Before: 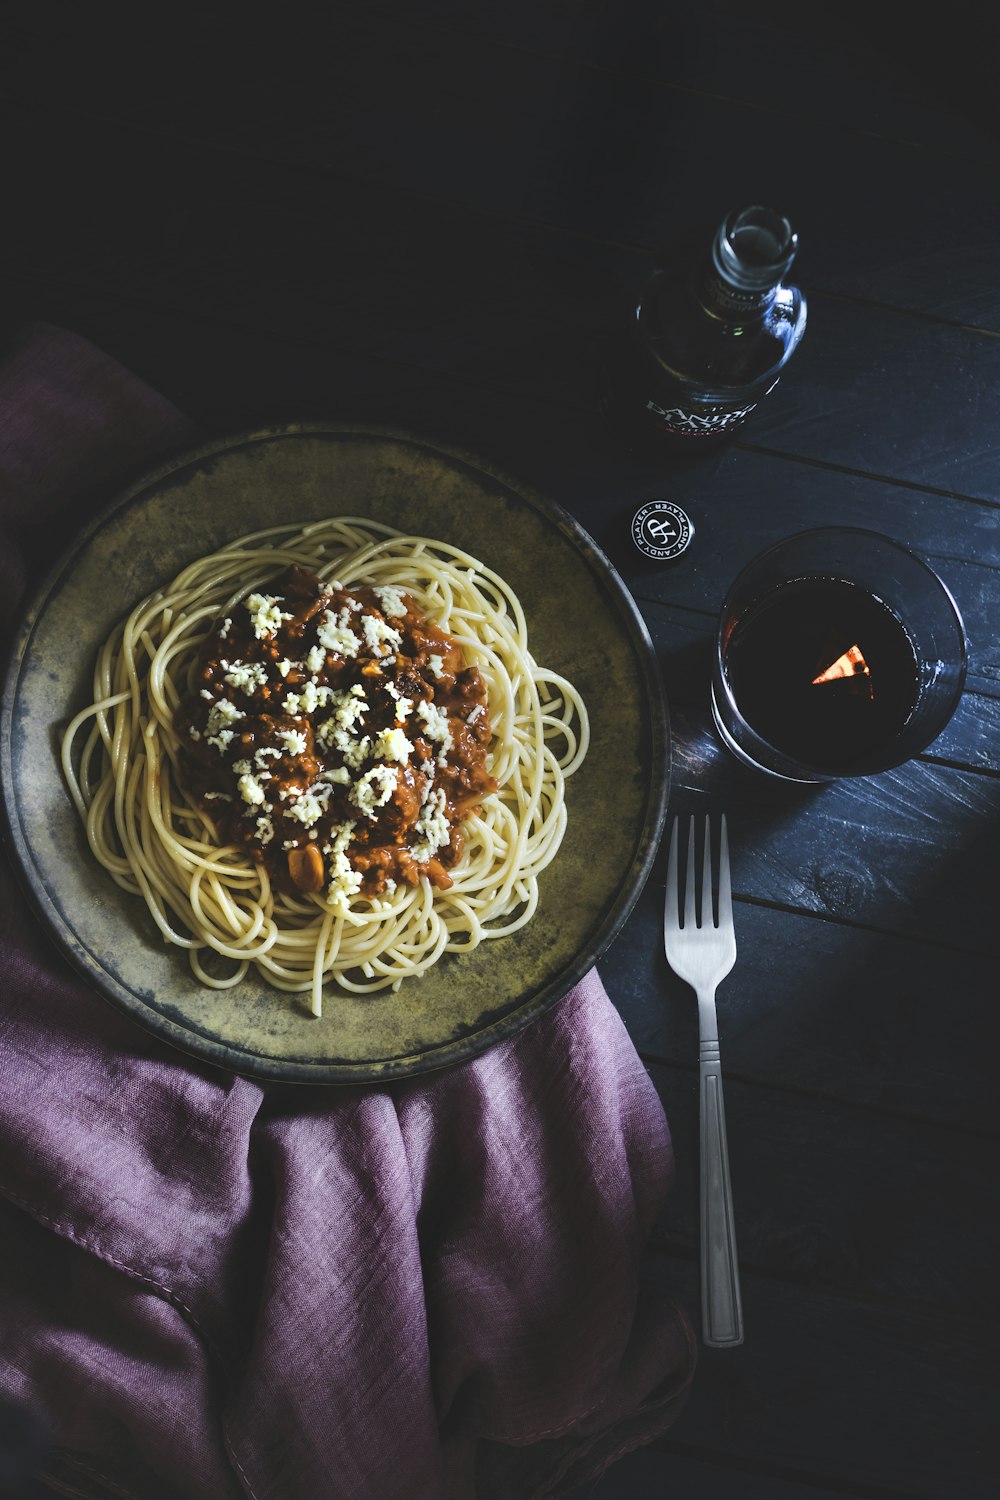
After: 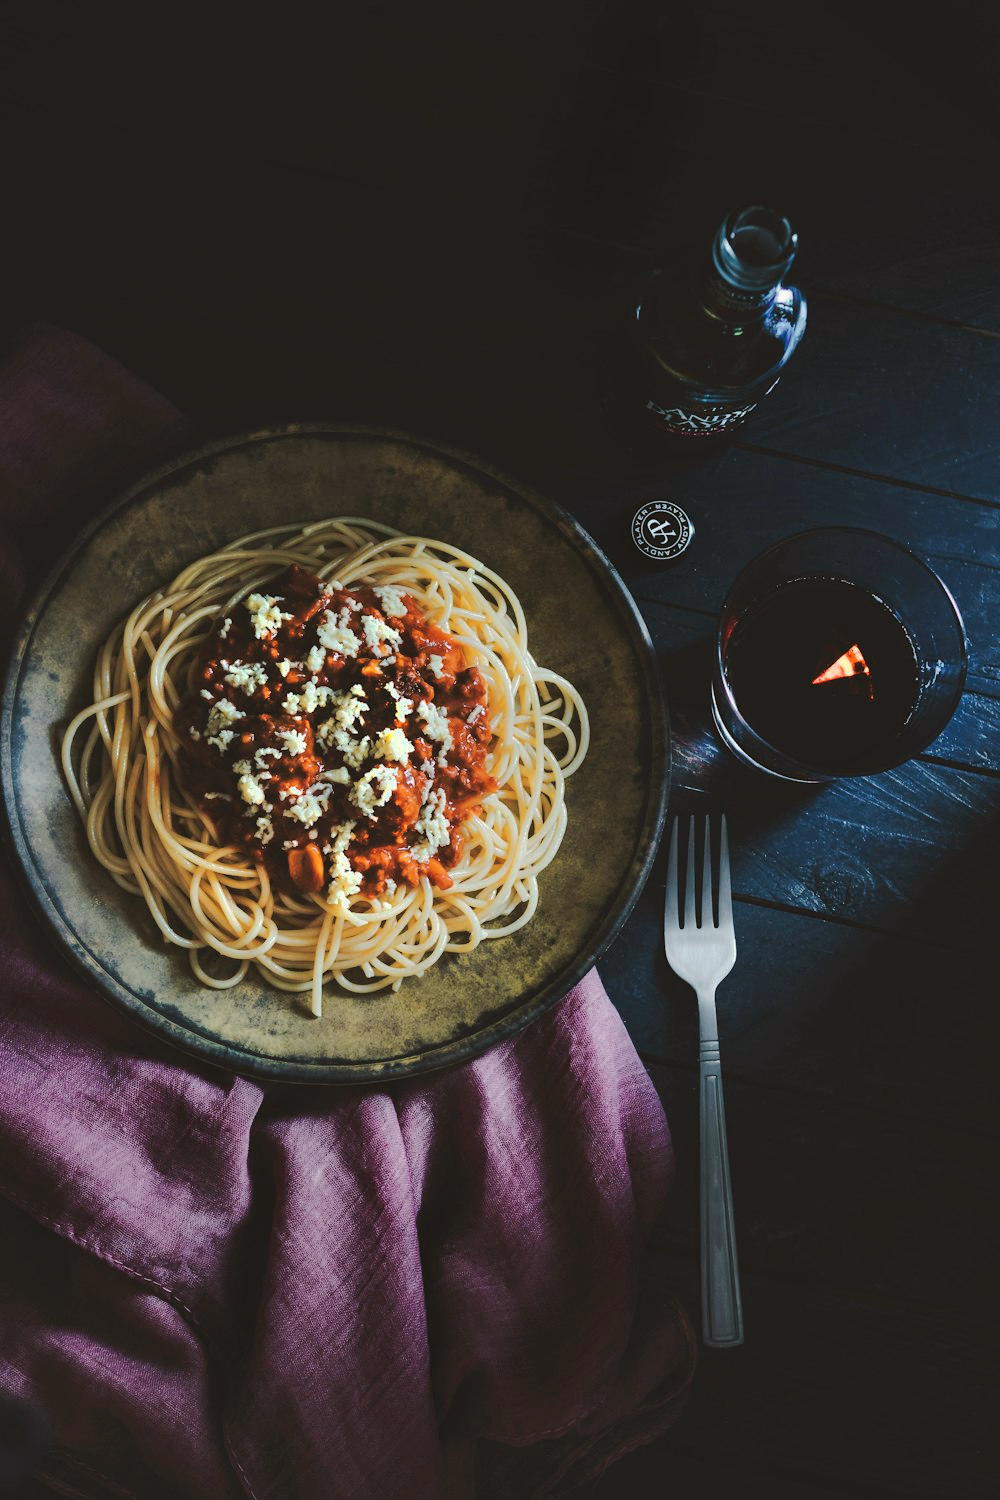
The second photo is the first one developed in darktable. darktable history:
tone curve: curves: ch0 [(0, 0) (0.003, 0.01) (0.011, 0.014) (0.025, 0.029) (0.044, 0.051) (0.069, 0.072) (0.1, 0.097) (0.136, 0.123) (0.177, 0.16) (0.224, 0.2) (0.277, 0.248) (0.335, 0.305) (0.399, 0.37) (0.468, 0.454) (0.543, 0.534) (0.623, 0.609) (0.709, 0.681) (0.801, 0.752) (0.898, 0.841) (1, 1)], preserve colors none
color look up table: target L [96.74, 96.48, 94.47, 90.79, 84.47, 89.69, 81.77, 73.27, 64.61, 63.35, 60.57, 52.24, 48.41, 32.47, 13.93, 200.8, 89.52, 89.36, 77.46, 68.51, 77.12, 68.89, 56.98, 60.16, 57.87, 55.09, 37.83, 31.79, 33.18, 69.4, 53.11, 49.4, 42.91, 46.04, 44.5, 25.13, 24.26, 28.94, 24.82, 12.48, 1.802, 94.98, 86.8, 75.81, 65.88, 65.59, 48.19, 39.65, 34.58], target a [-6.486, -11.42, -10.4, -63.78, -50.15, 7.096, -83.1, -2.393, -53.86, -11.73, -56.01, -12.97, -37.46, -5.371, -12.96, 0, 8.325, 11.18, 34.07, 62.15, 36.43, 61.26, 84.56, 32.78, 85.35, 80.4, 54.12, 8.868, 43.28, 49.96, 78.79, 75.46, 18.28, 68.46, 21.64, 54.44, 33.48, 53.03, 42.21, 35.63, 5.982, -19.78, -51.87, -52.32, -14.59, -19.24, -11.29, -22.92, -9.379], target b [92.64, 91.65, 29.59, 13.71, 42.18, 83.99, 74.73, 37.78, 23.76, 14.66, 49.67, 43.53, 30.16, 30.82, 16.32, -0.001, 2.519, 64.1, 22.57, 16.24, 75.18, 70.64, 42.06, 46.46, 73.01, 61.58, 23.02, 13.61, 43, -29.98, -36.37, -29.63, -41.24, 3.485, -11.99, -74.58, -62.47, -33.92, -33.81, 8.406, -21.24, -2.083, -14.33, -2.195, -38.01, -11.94, -37.85, -6.323, -3.133], num patches 49
